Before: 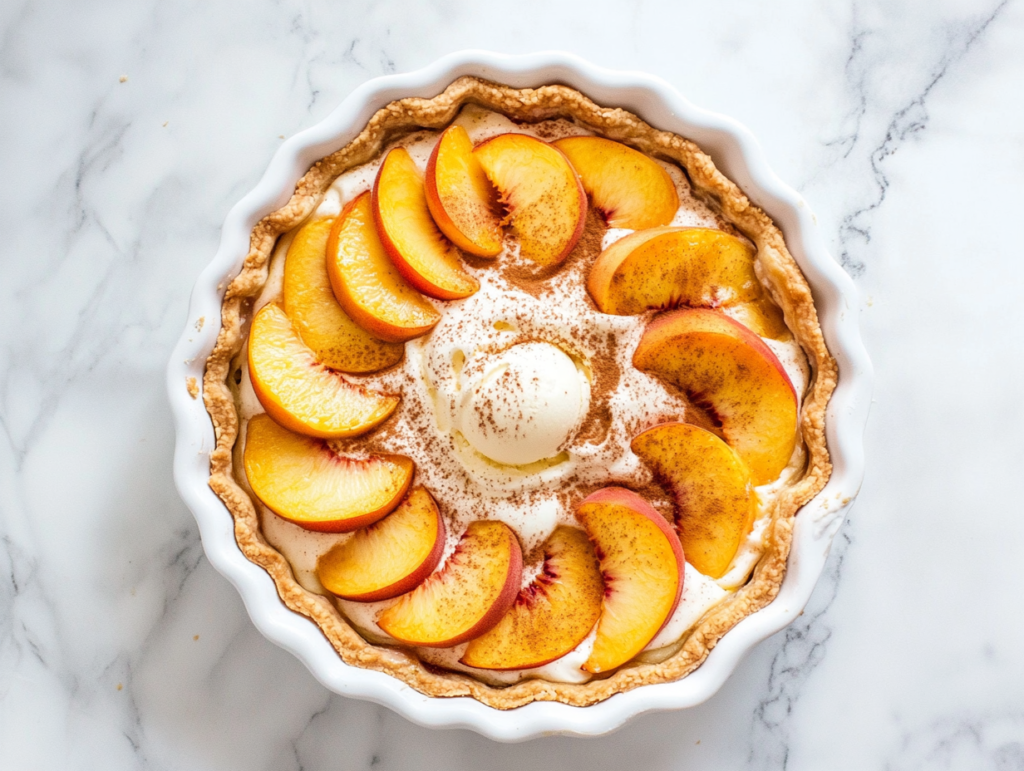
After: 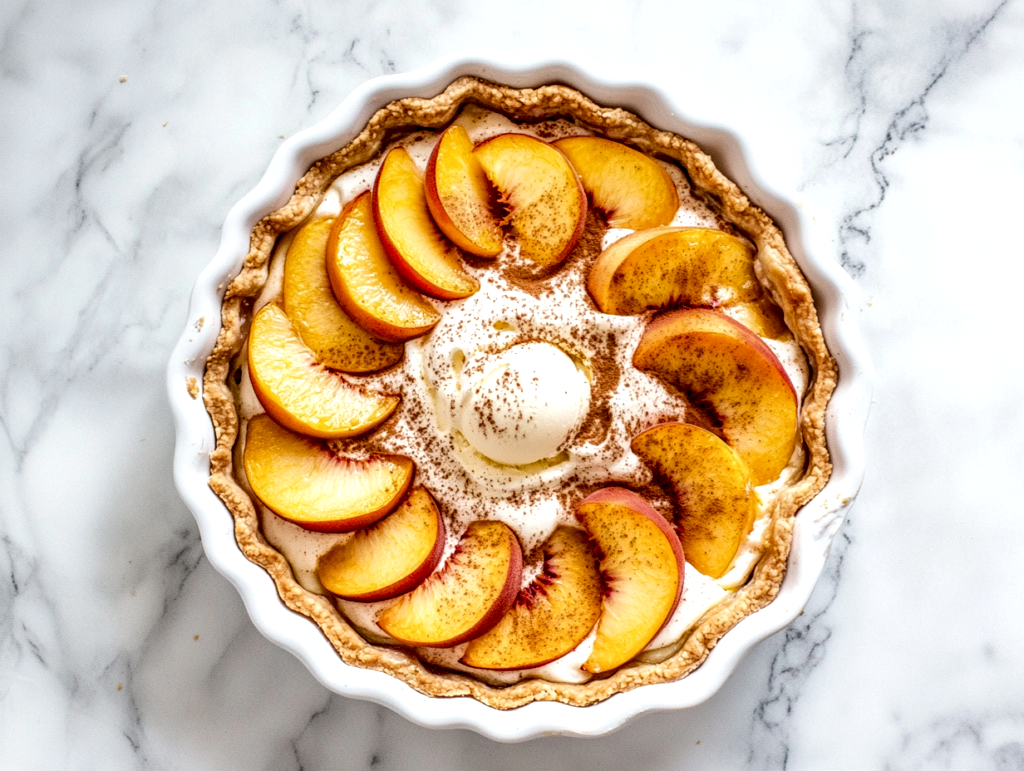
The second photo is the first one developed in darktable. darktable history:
local contrast: highlights 63%, shadows 54%, detail 168%, midtone range 0.508
